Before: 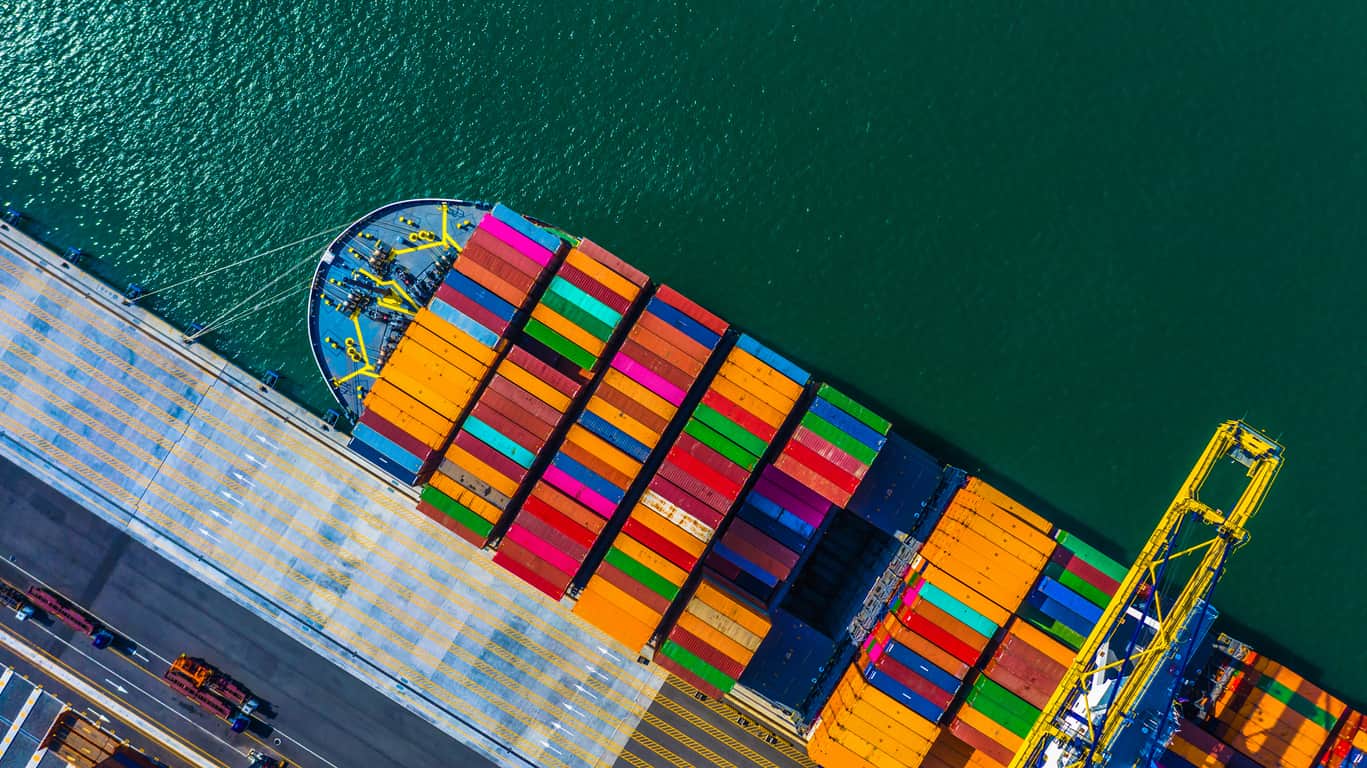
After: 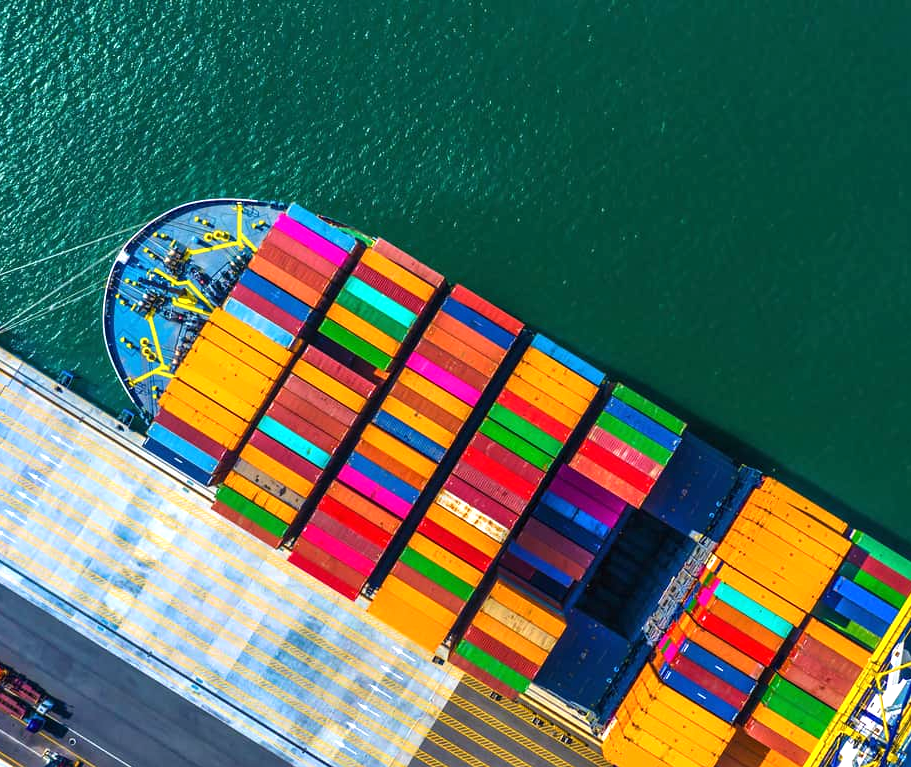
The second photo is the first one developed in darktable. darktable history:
crop and rotate: left 15.055%, right 18.278%
exposure: black level correction 0, exposure 0.6 EV, compensate exposure bias true, compensate highlight preservation false
